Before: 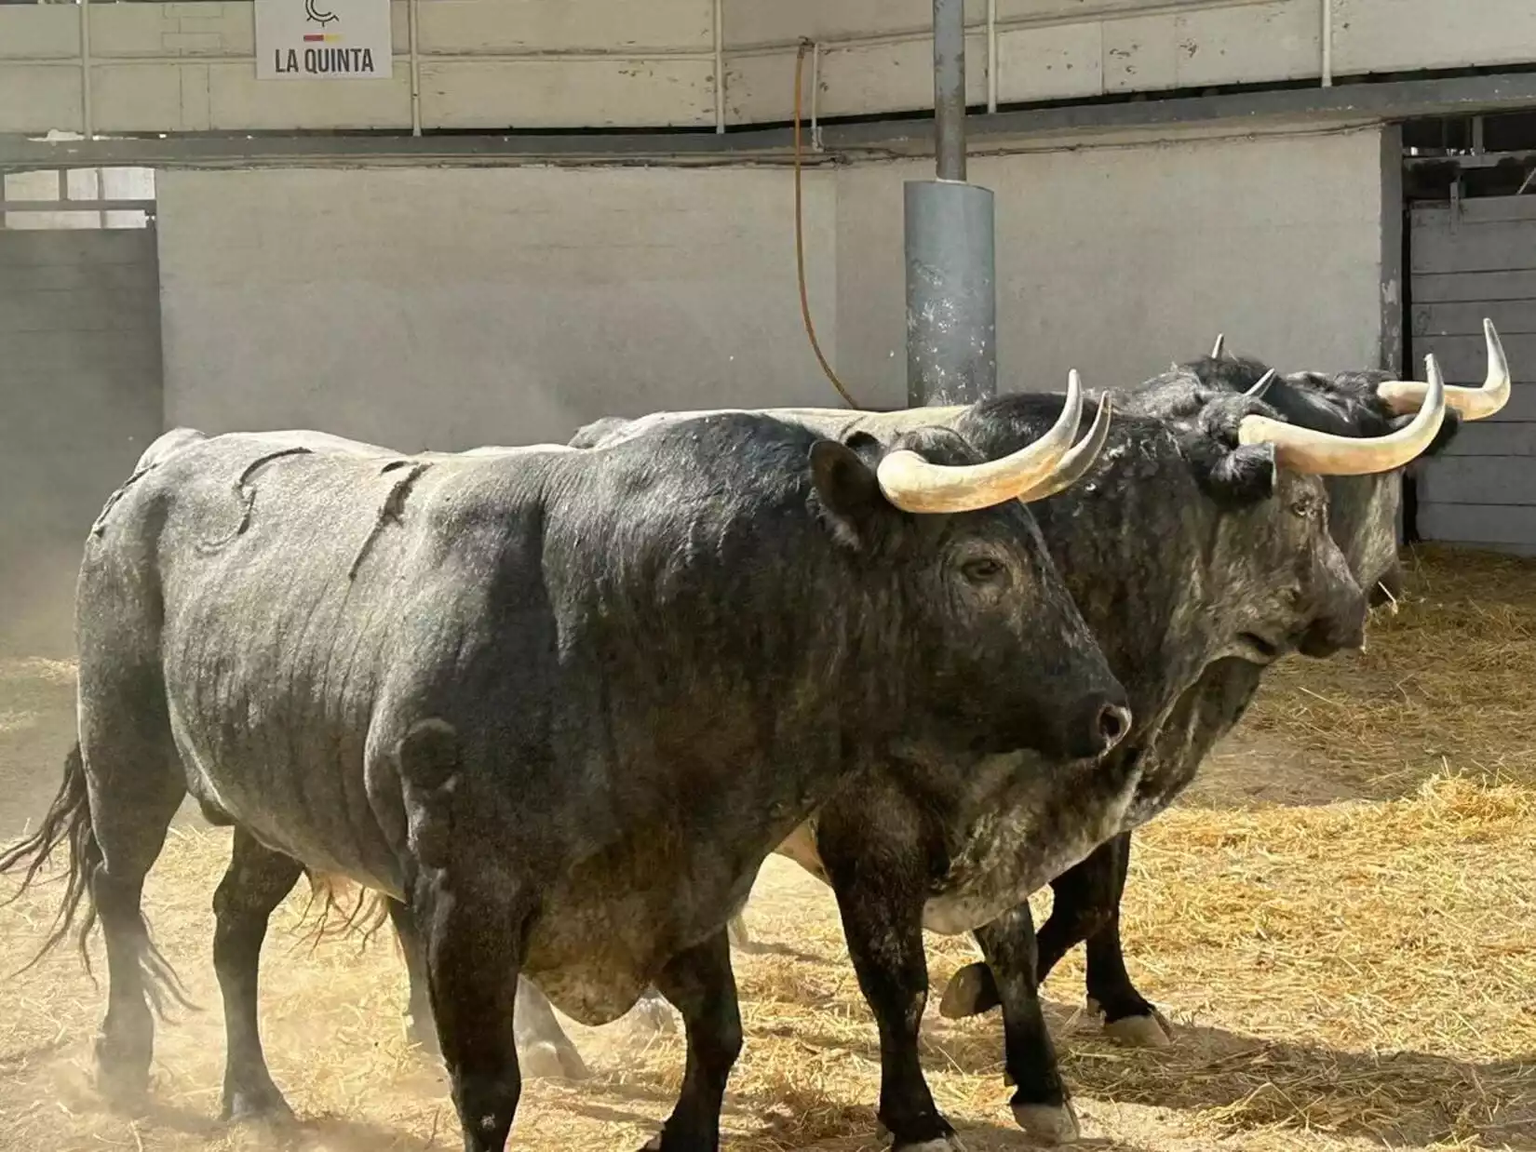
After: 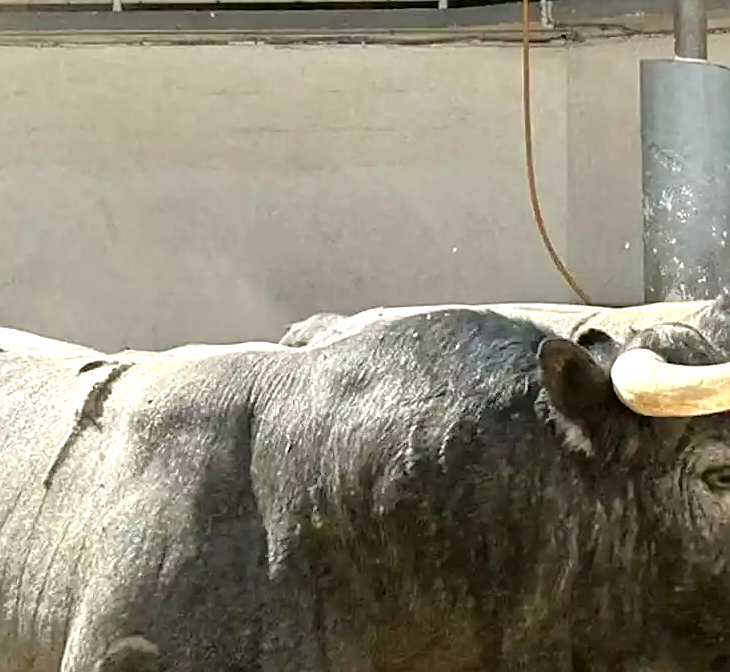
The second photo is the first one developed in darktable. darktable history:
tone equalizer: -8 EV 0.006 EV, -7 EV -0.018 EV, -6 EV 0.037 EV, -5 EV 0.027 EV, -4 EV 0.267 EV, -3 EV 0.67 EV, -2 EV 0.555 EV, -1 EV 0.205 EV, +0 EV 0.038 EV
sharpen: on, module defaults
crop: left 20.095%, top 10.917%, right 35.641%, bottom 34.74%
exposure: black level correction 0.001, exposure 0.499 EV, compensate highlight preservation false
